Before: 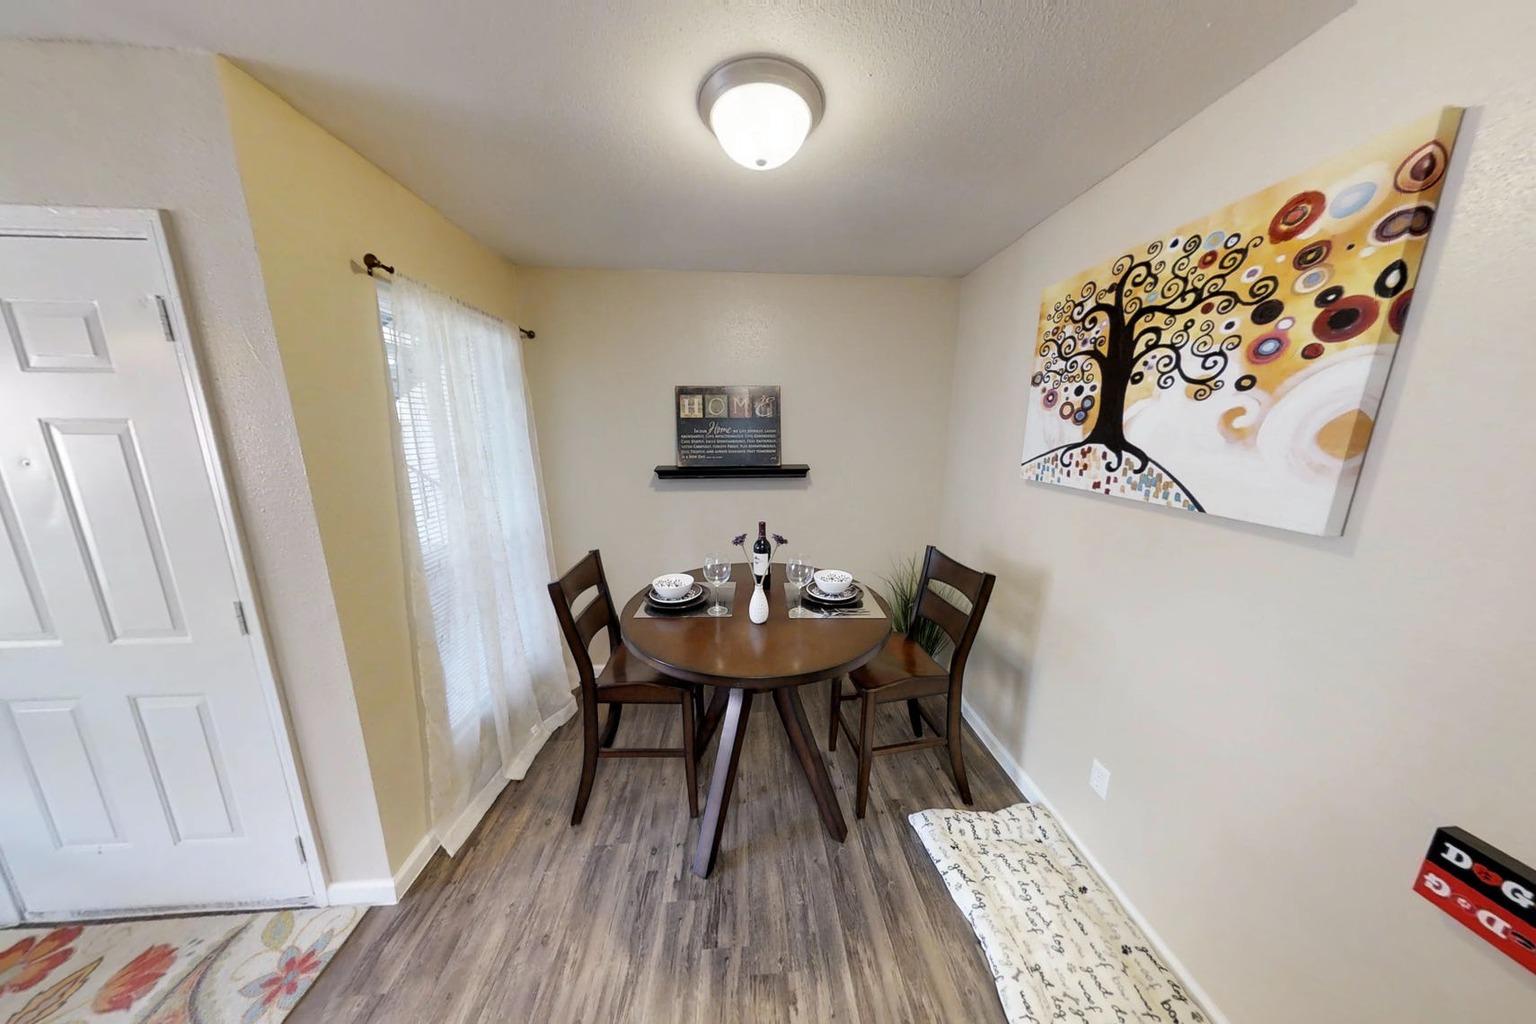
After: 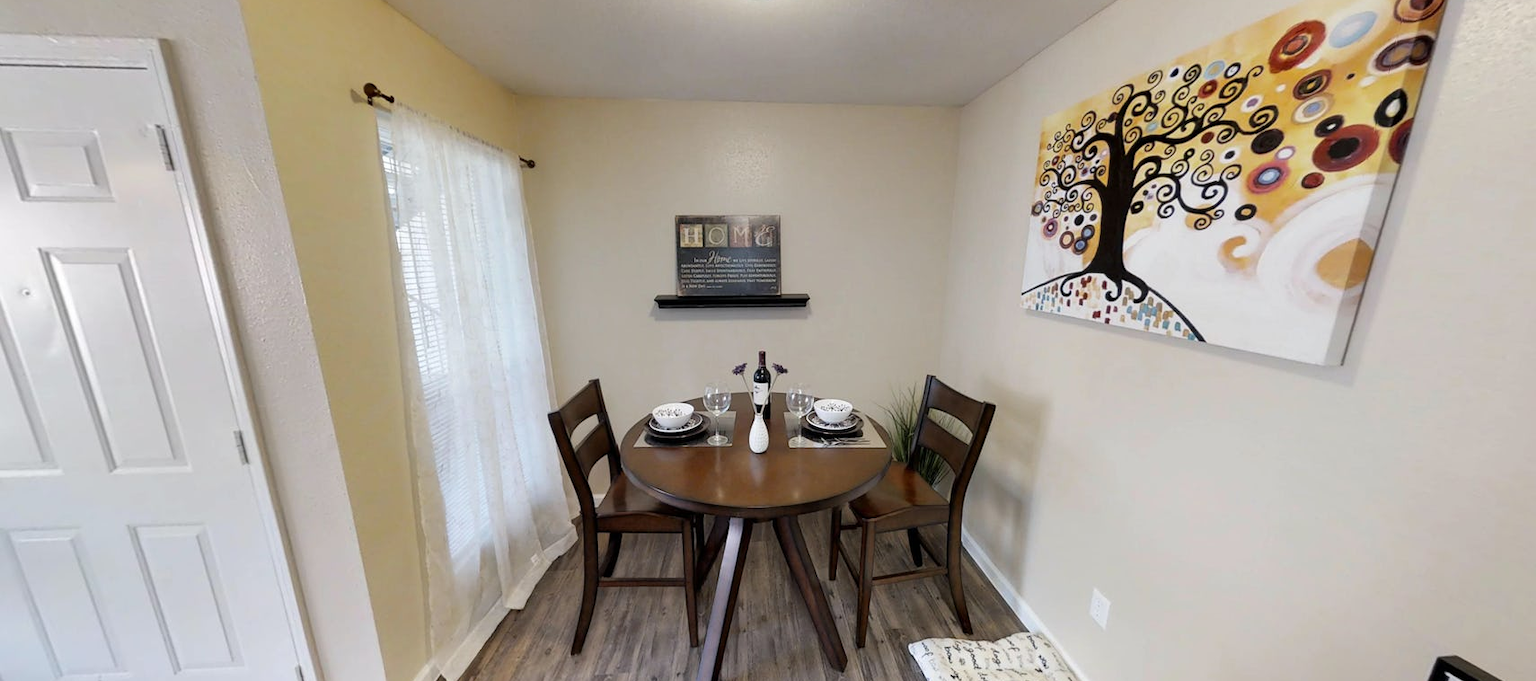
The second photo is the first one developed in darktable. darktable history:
crop: top 16.69%, bottom 16.731%
